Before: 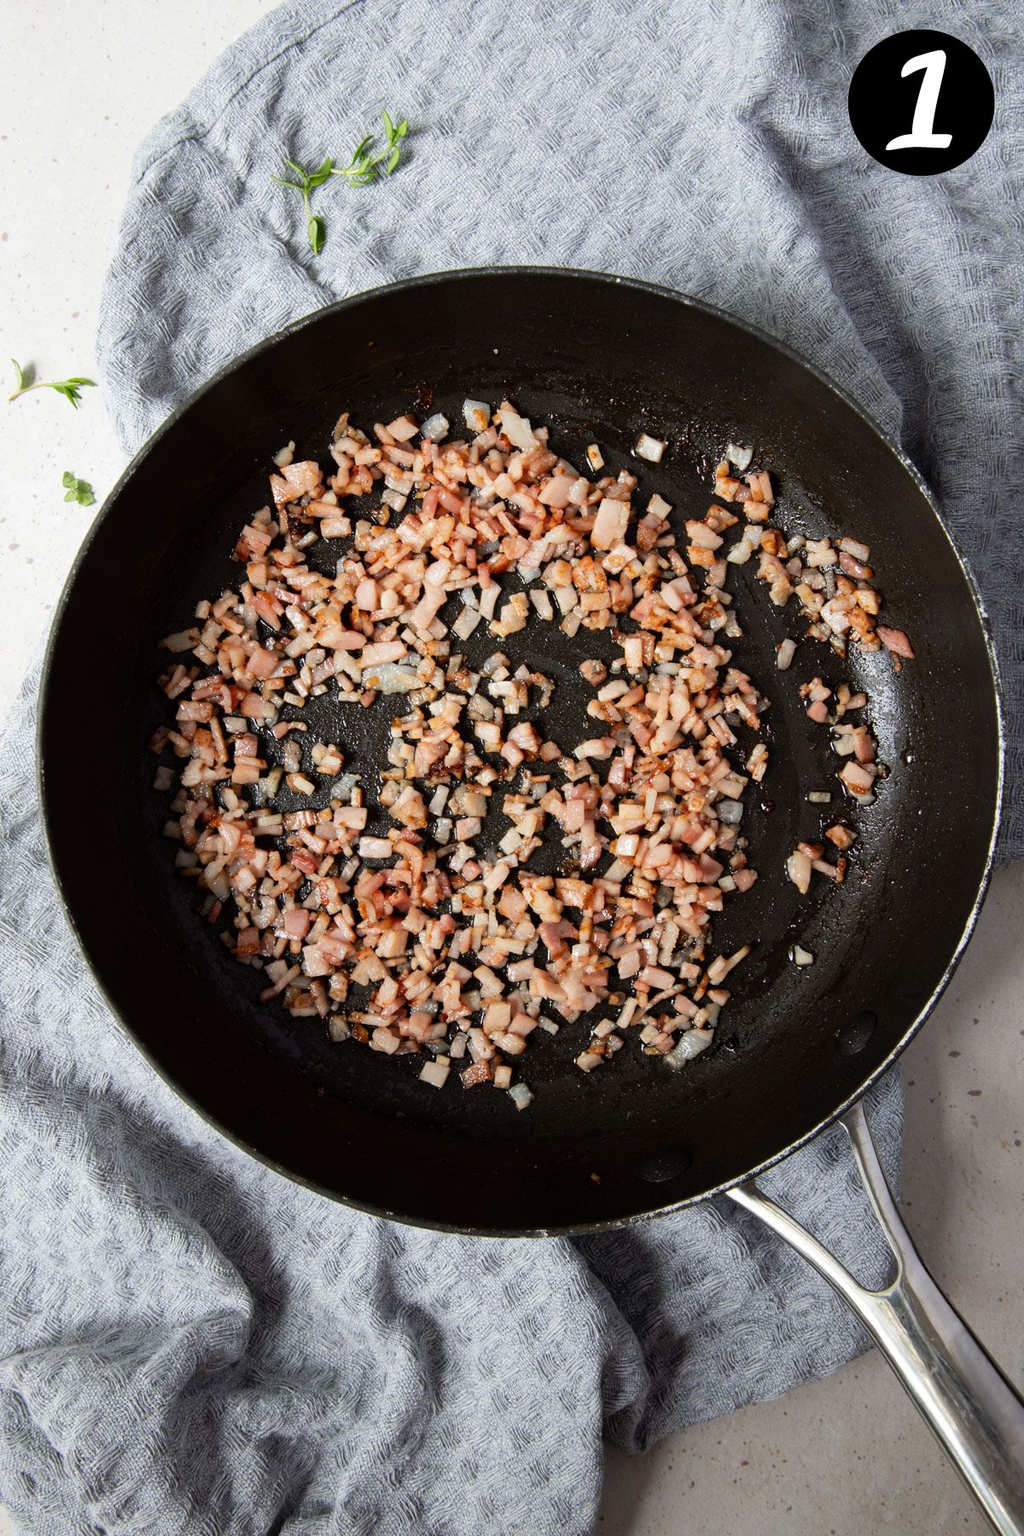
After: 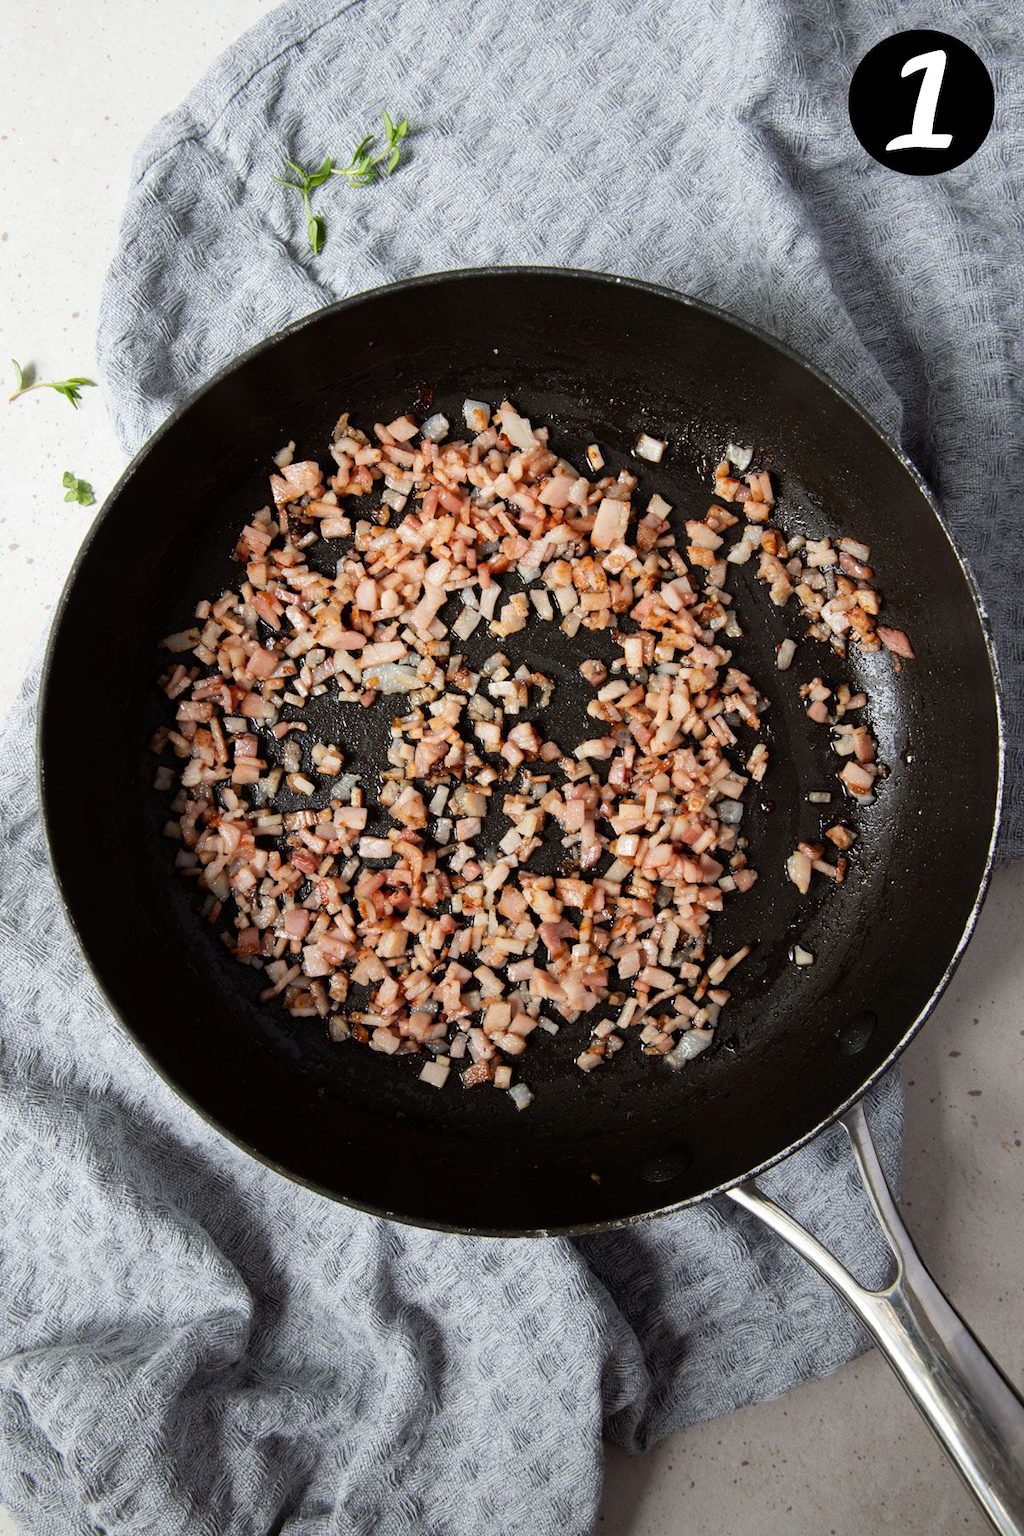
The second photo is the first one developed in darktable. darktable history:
levels: mode automatic, gray 50.81%
